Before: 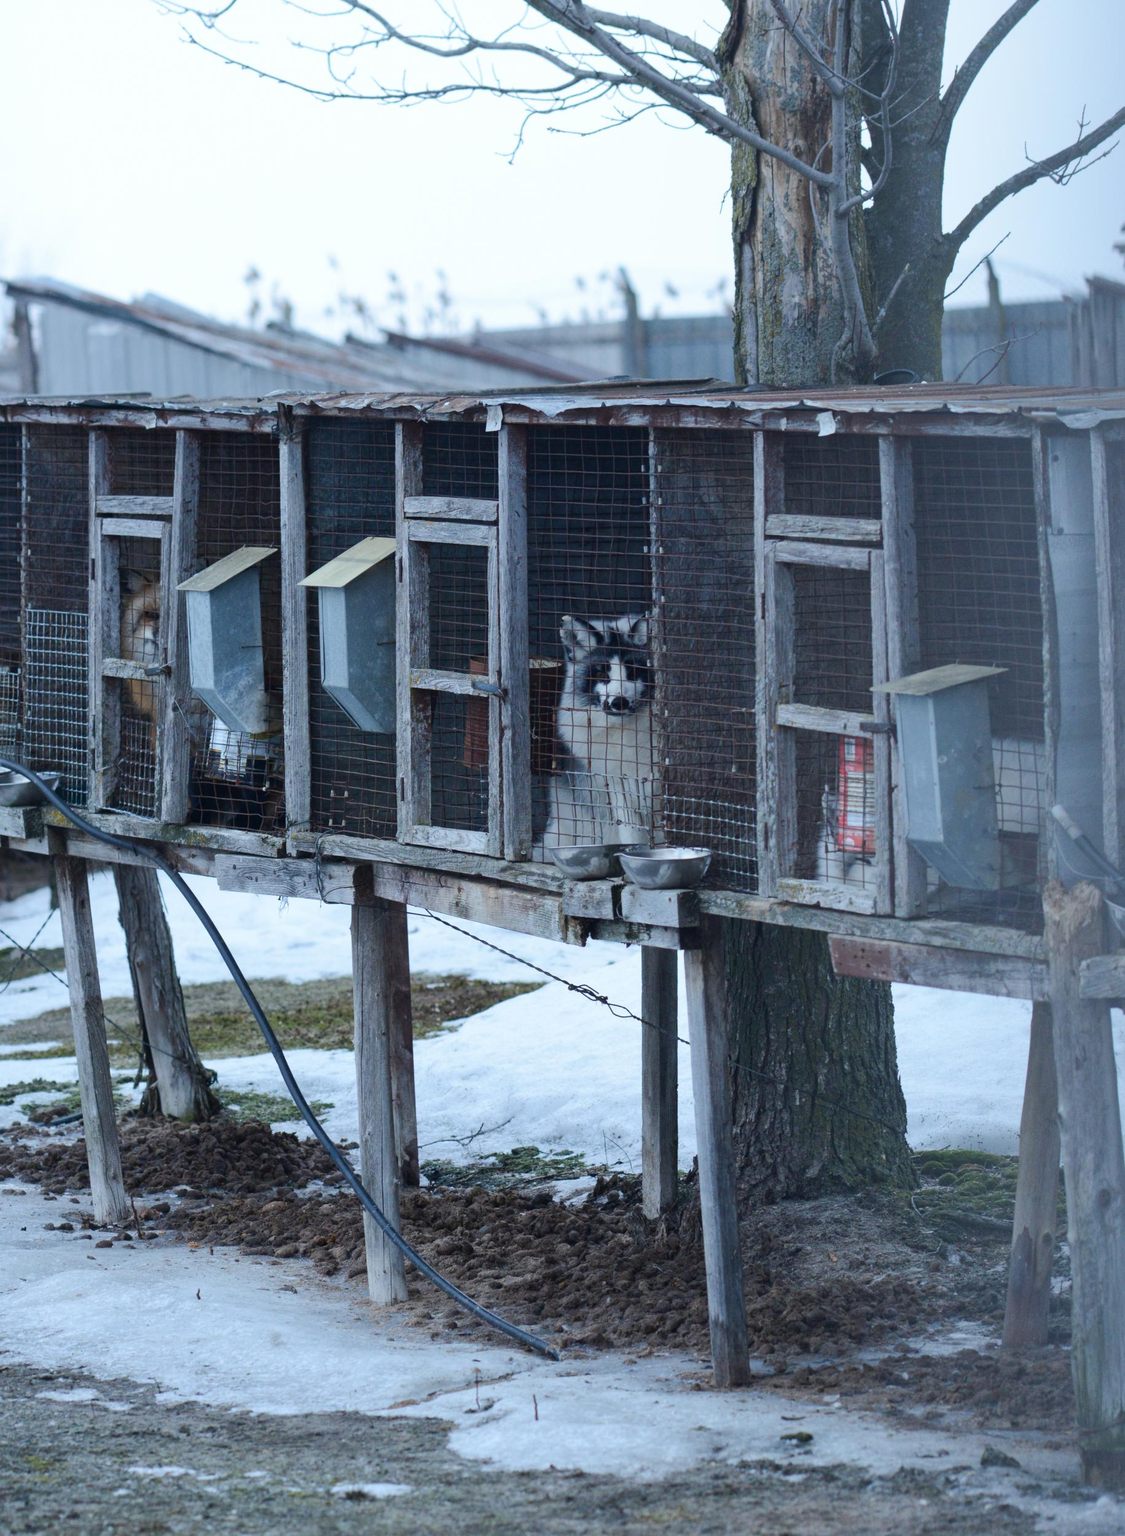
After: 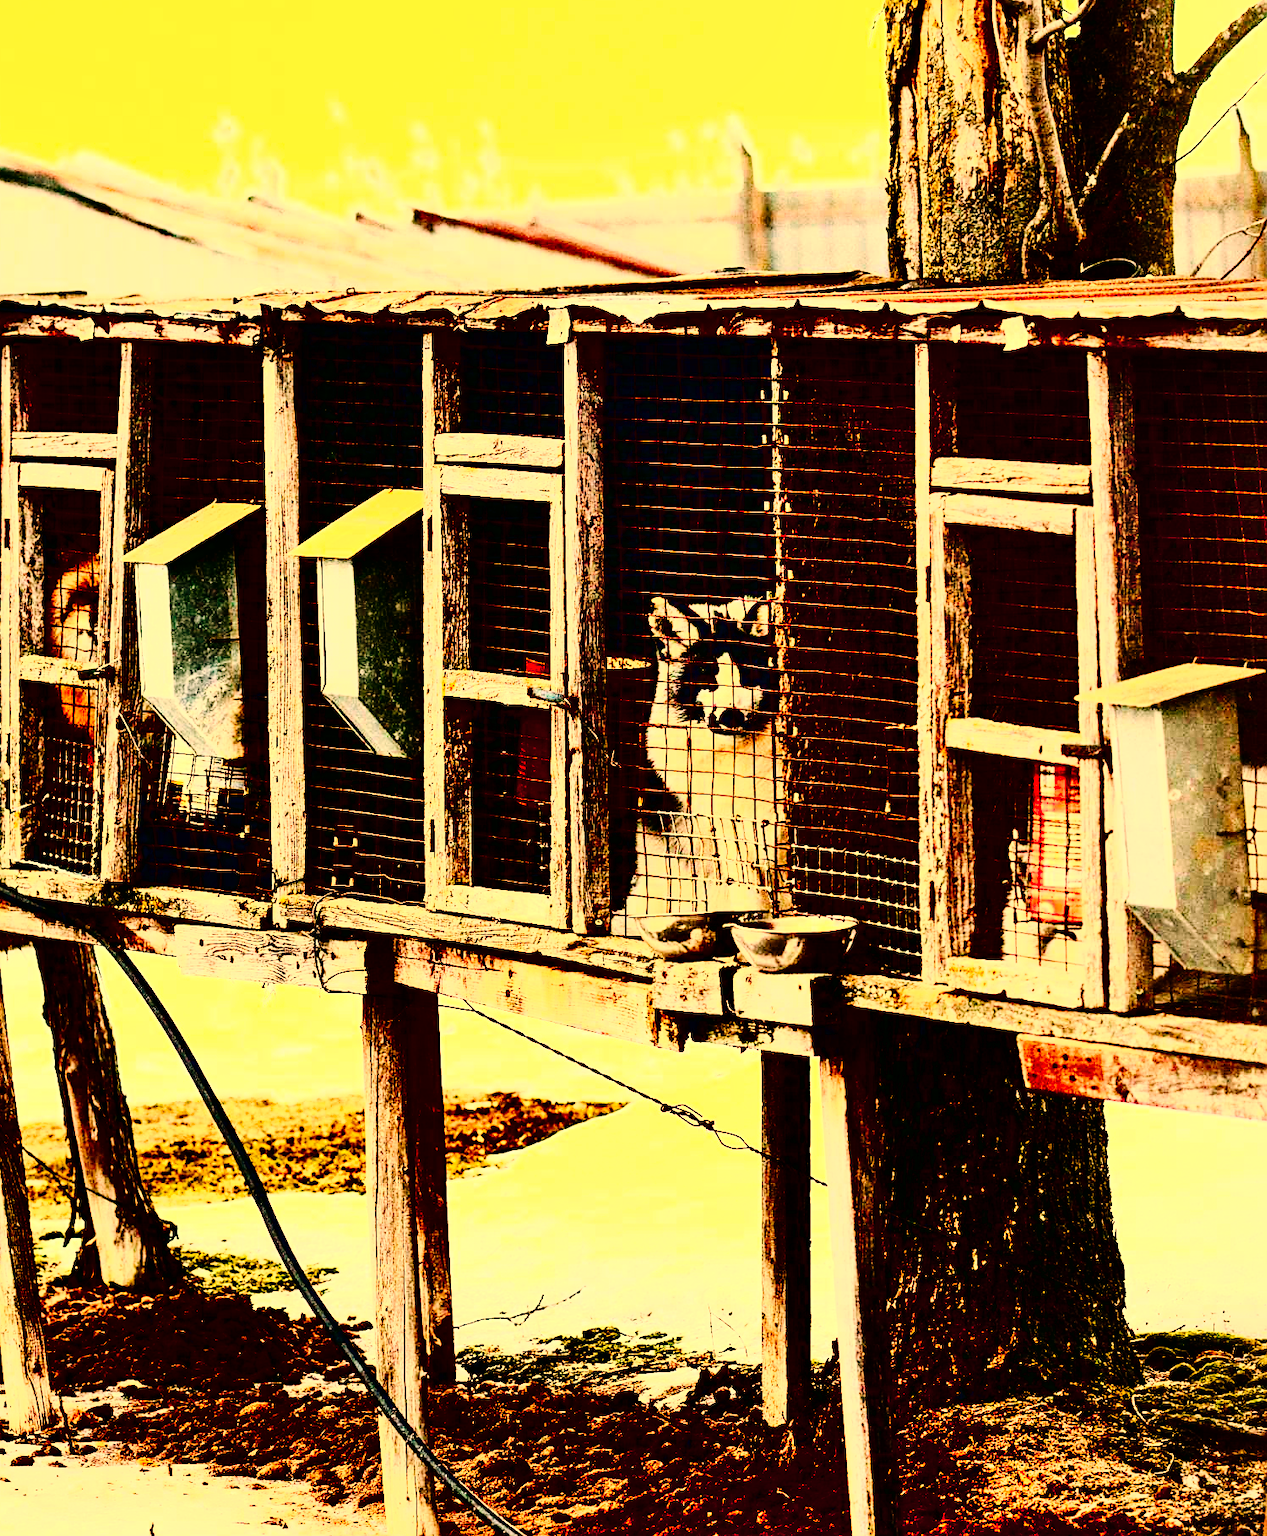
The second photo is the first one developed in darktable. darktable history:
tone curve: curves: ch0 [(0, 0) (0.003, 0.004) (0.011, 0.006) (0.025, 0.011) (0.044, 0.017) (0.069, 0.029) (0.1, 0.047) (0.136, 0.07) (0.177, 0.121) (0.224, 0.182) (0.277, 0.257) (0.335, 0.342) (0.399, 0.432) (0.468, 0.526) (0.543, 0.621) (0.623, 0.711) (0.709, 0.792) (0.801, 0.87) (0.898, 0.951) (1, 1)], preserve colors none
exposure: exposure 0.999 EV, compensate highlight preservation false
color balance rgb: perceptual saturation grading › global saturation 20%, perceptual saturation grading › highlights -25%, perceptual saturation grading › shadows 50%
shadows and highlights: shadows 75, highlights -25, soften with gaussian
white balance: red 1.467, blue 0.684
crop: left 7.856%, top 11.836%, right 10.12%, bottom 15.387%
contrast brightness saturation: contrast 0.77, brightness -1, saturation 1
sharpen: on, module defaults
